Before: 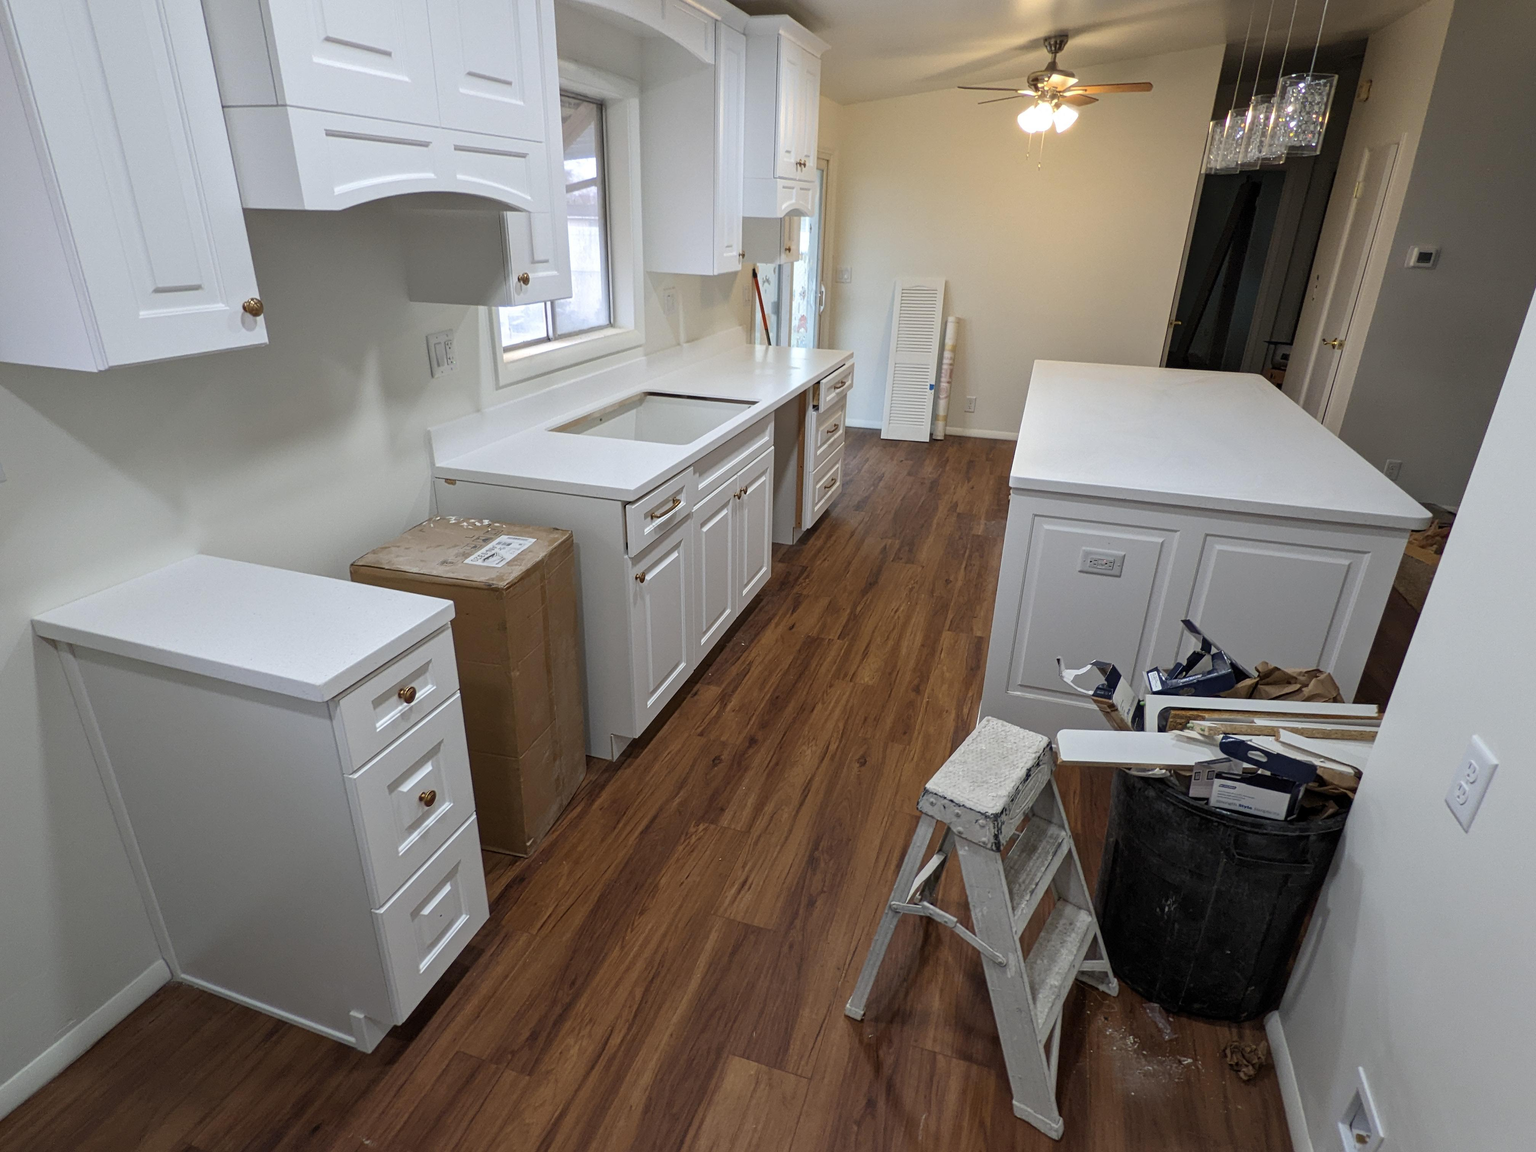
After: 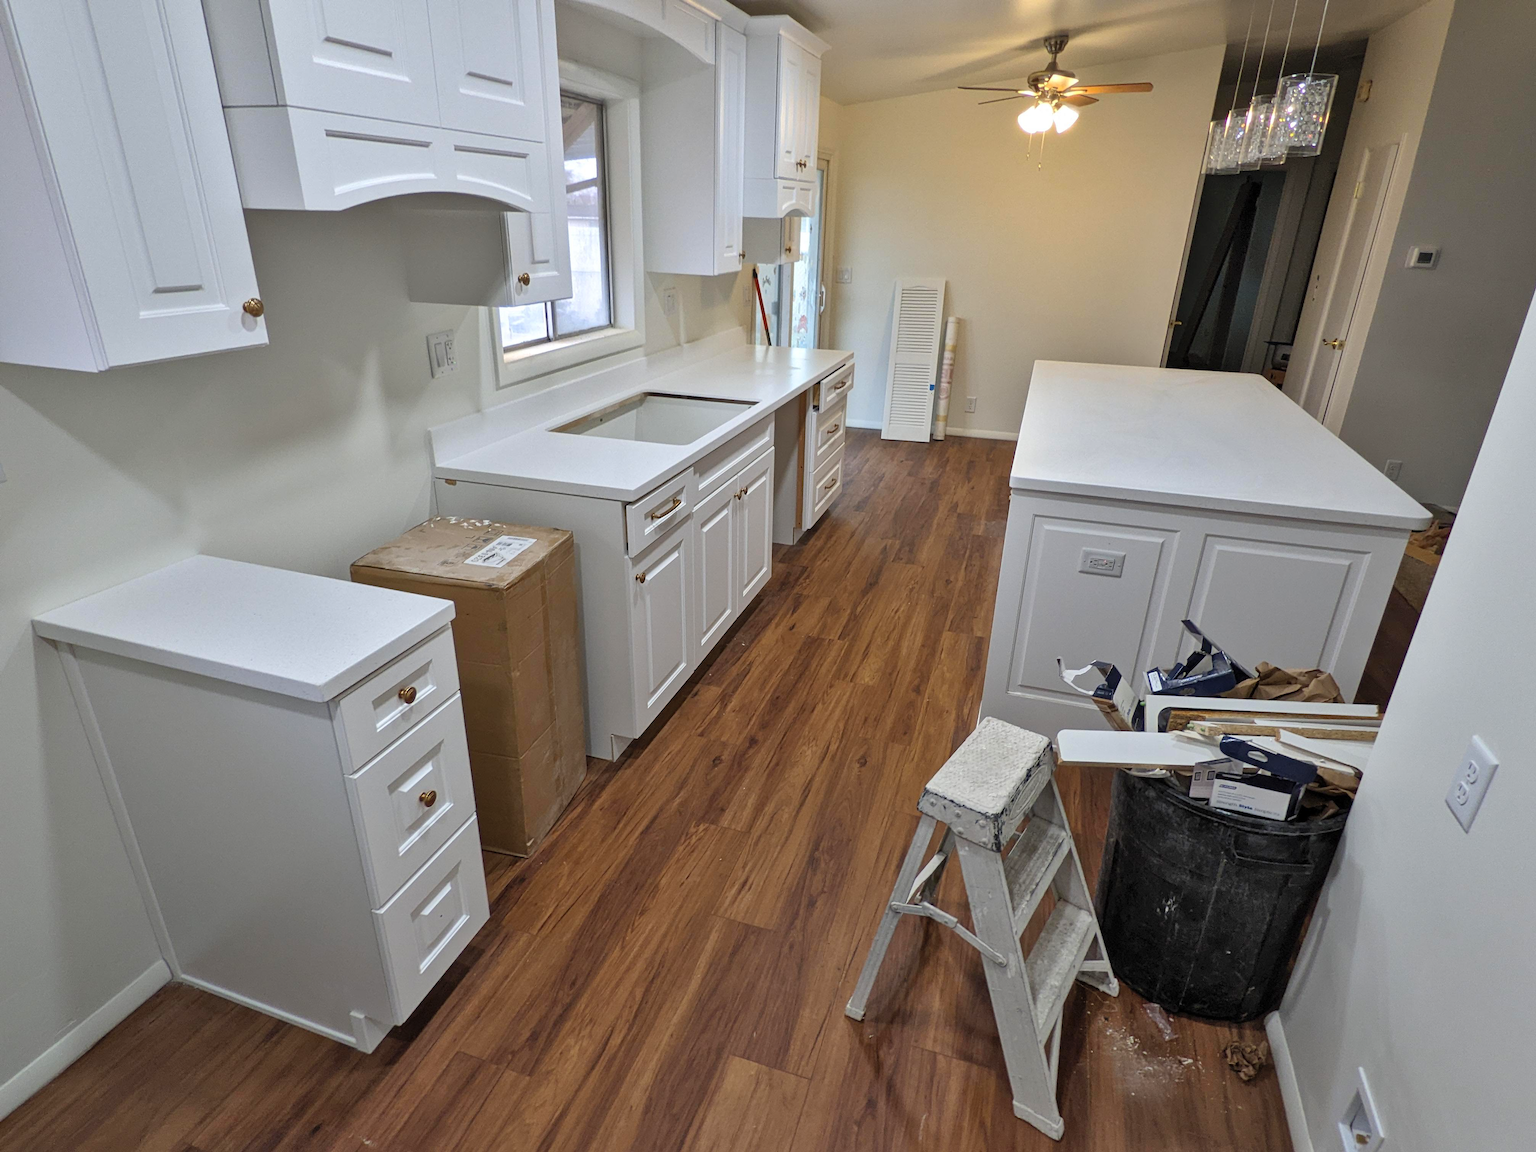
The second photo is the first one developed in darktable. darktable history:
contrast brightness saturation: contrast 0.072, brightness 0.074, saturation 0.184
shadows and highlights: low approximation 0.01, soften with gaussian
